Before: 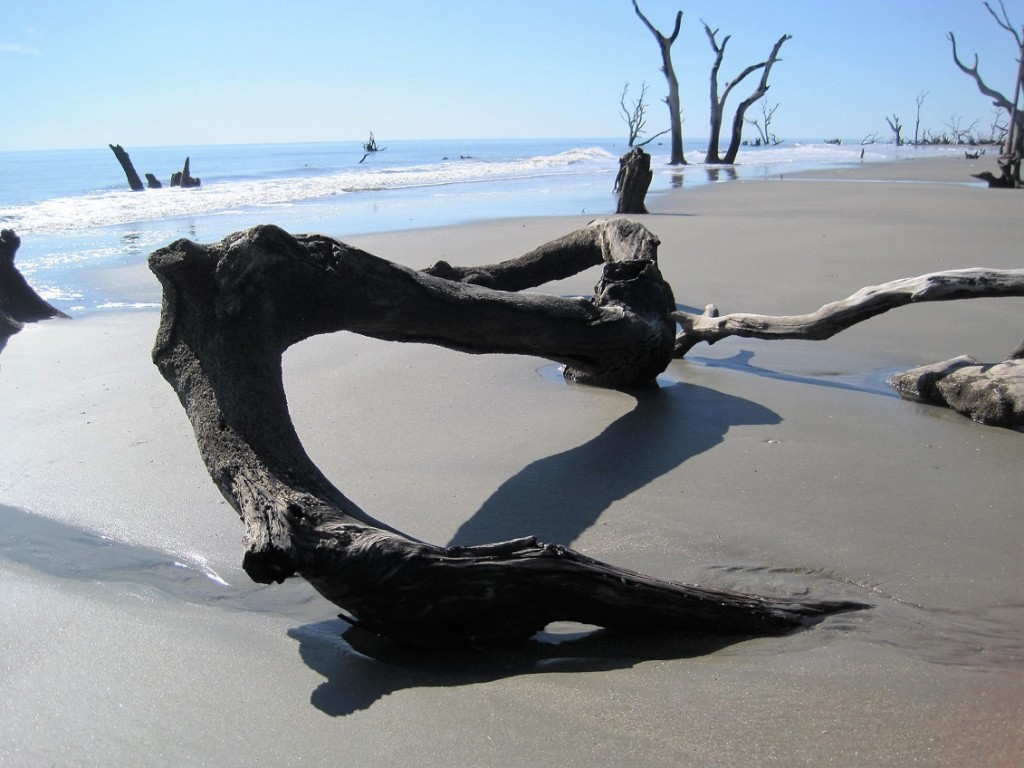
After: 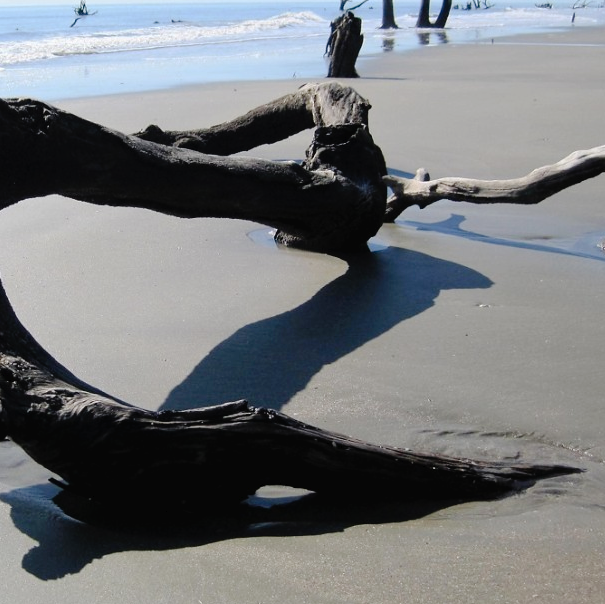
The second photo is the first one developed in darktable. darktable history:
tone curve: curves: ch0 [(0, 0) (0.003, 0.016) (0.011, 0.015) (0.025, 0.017) (0.044, 0.026) (0.069, 0.034) (0.1, 0.043) (0.136, 0.068) (0.177, 0.119) (0.224, 0.175) (0.277, 0.251) (0.335, 0.328) (0.399, 0.415) (0.468, 0.499) (0.543, 0.58) (0.623, 0.659) (0.709, 0.731) (0.801, 0.807) (0.898, 0.895) (1, 1)], preserve colors none
color balance: contrast -0.5%
crop and rotate: left 28.256%, top 17.734%, right 12.656%, bottom 3.573%
